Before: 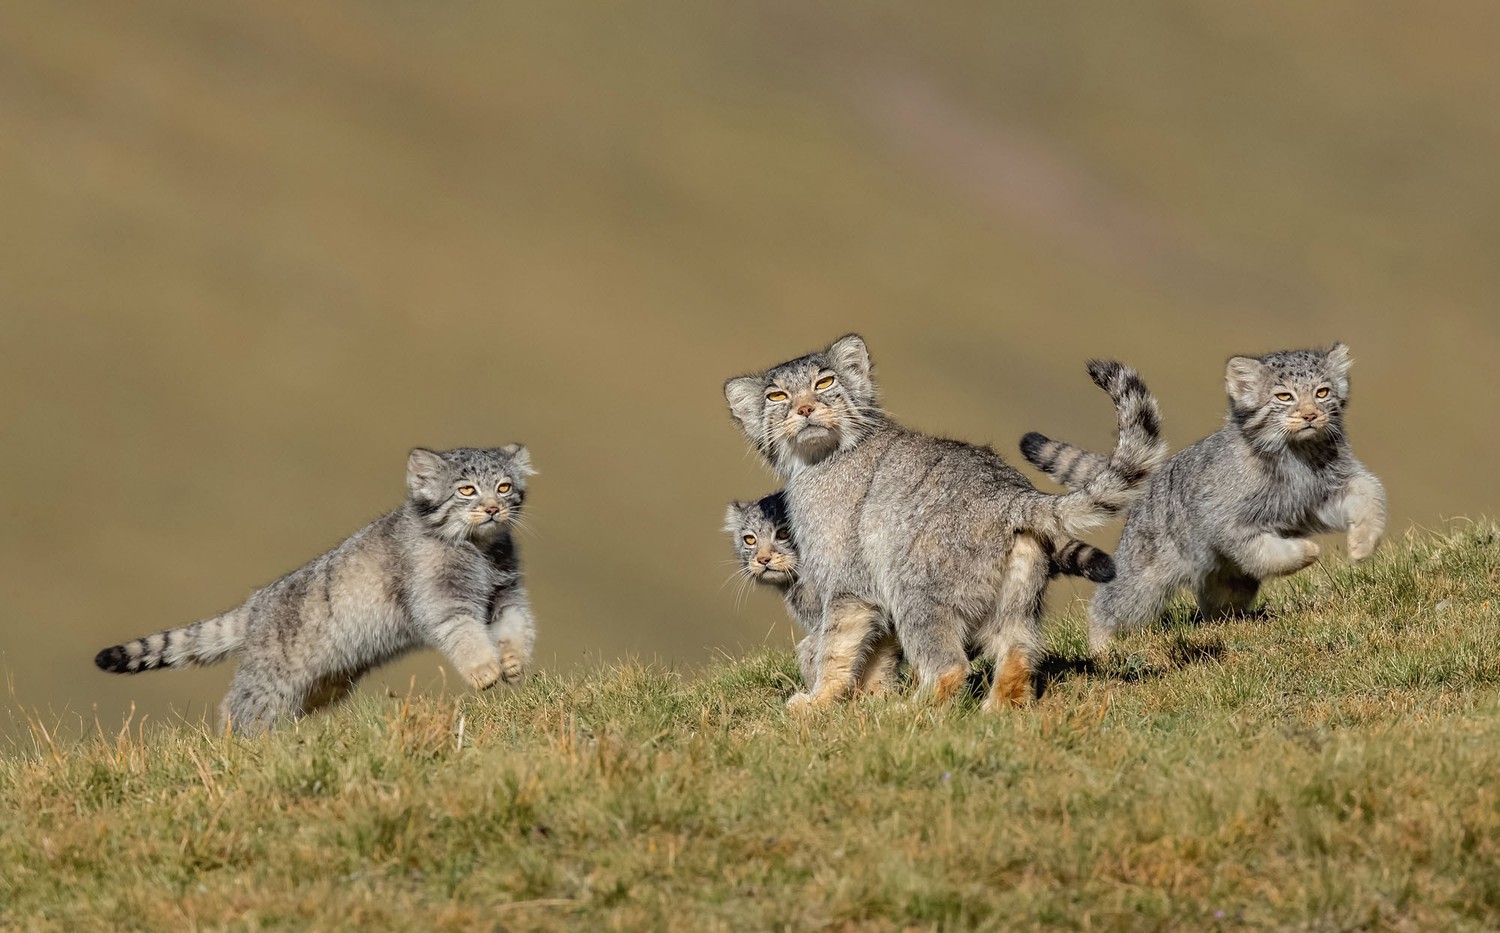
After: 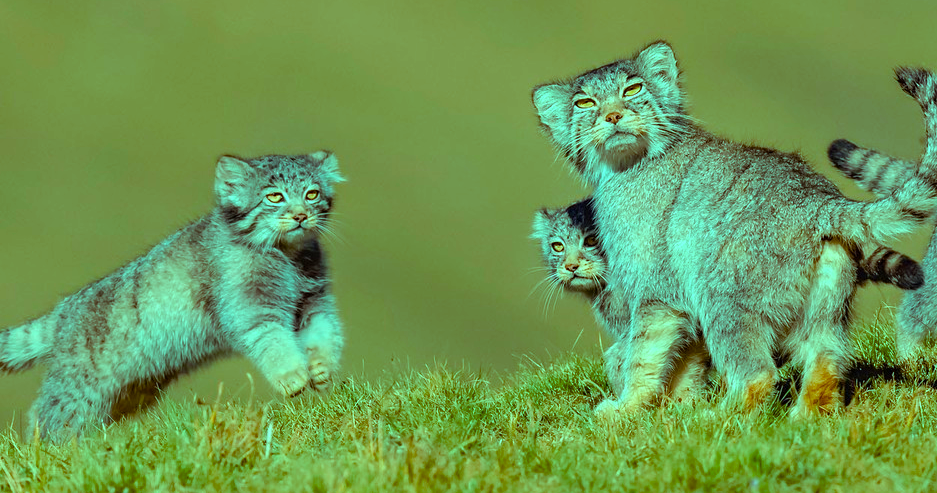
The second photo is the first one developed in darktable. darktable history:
color balance rgb: power › hue 329.99°, highlights gain › luminance 20.169%, highlights gain › chroma 13.13%, highlights gain › hue 171.3°, linear chroma grading › global chroma 14.722%, perceptual saturation grading › global saturation 20%, perceptual saturation grading › highlights -25.128%, perceptual saturation grading › shadows 49.867%
crop: left 12.849%, top 31.506%, right 24.634%, bottom 15.599%
